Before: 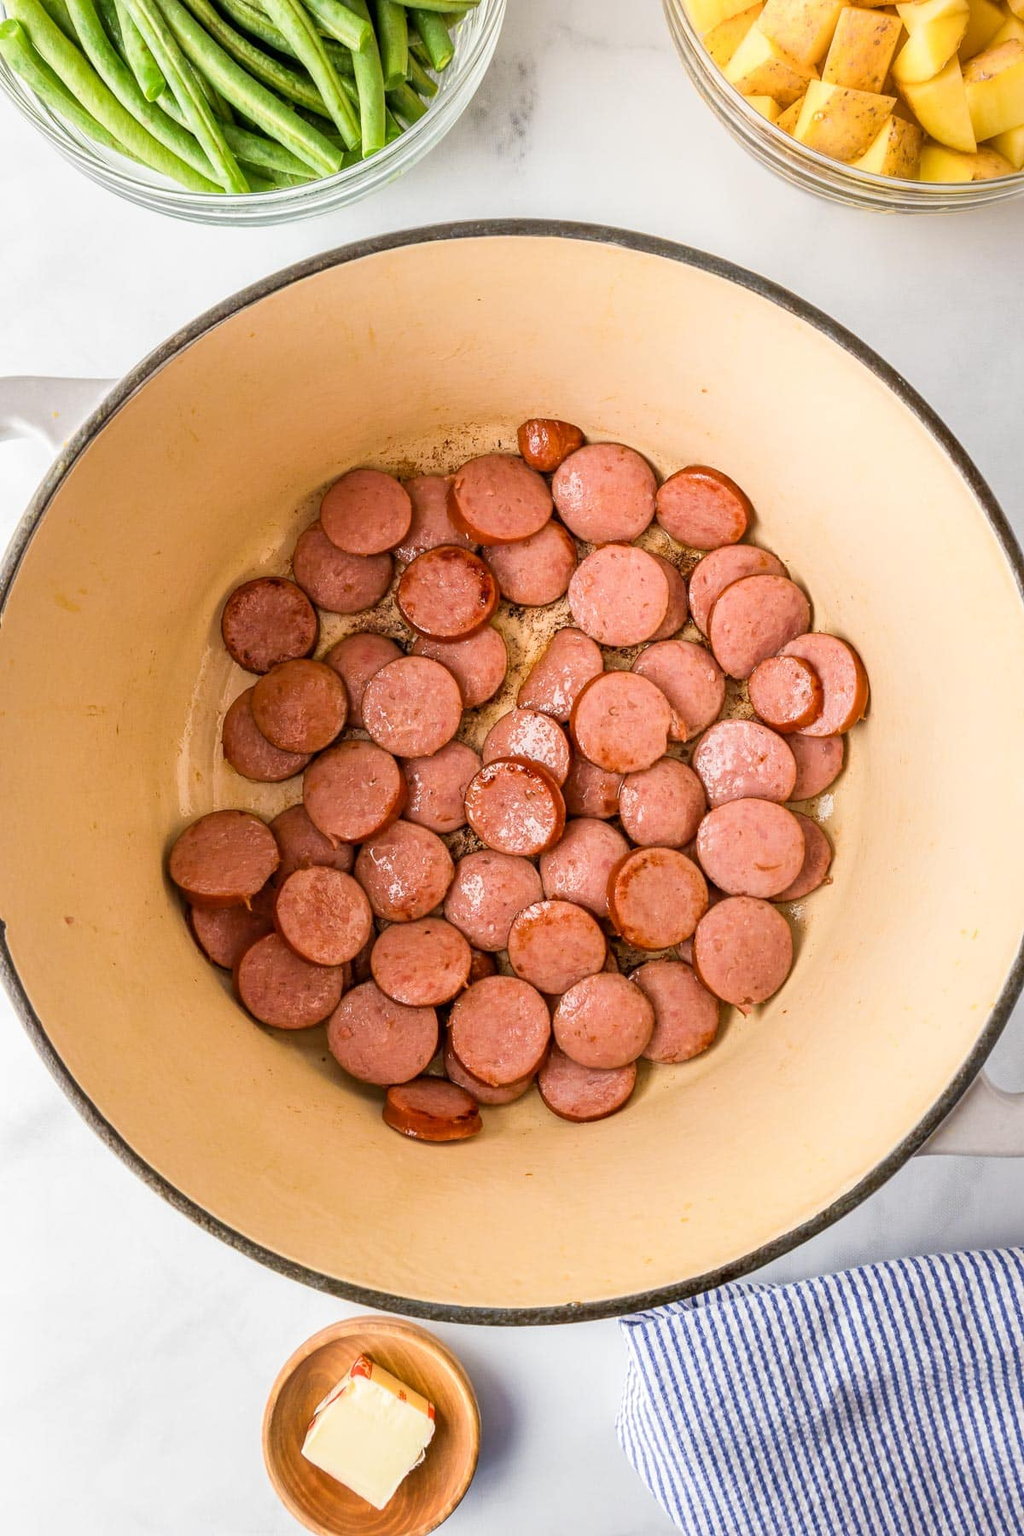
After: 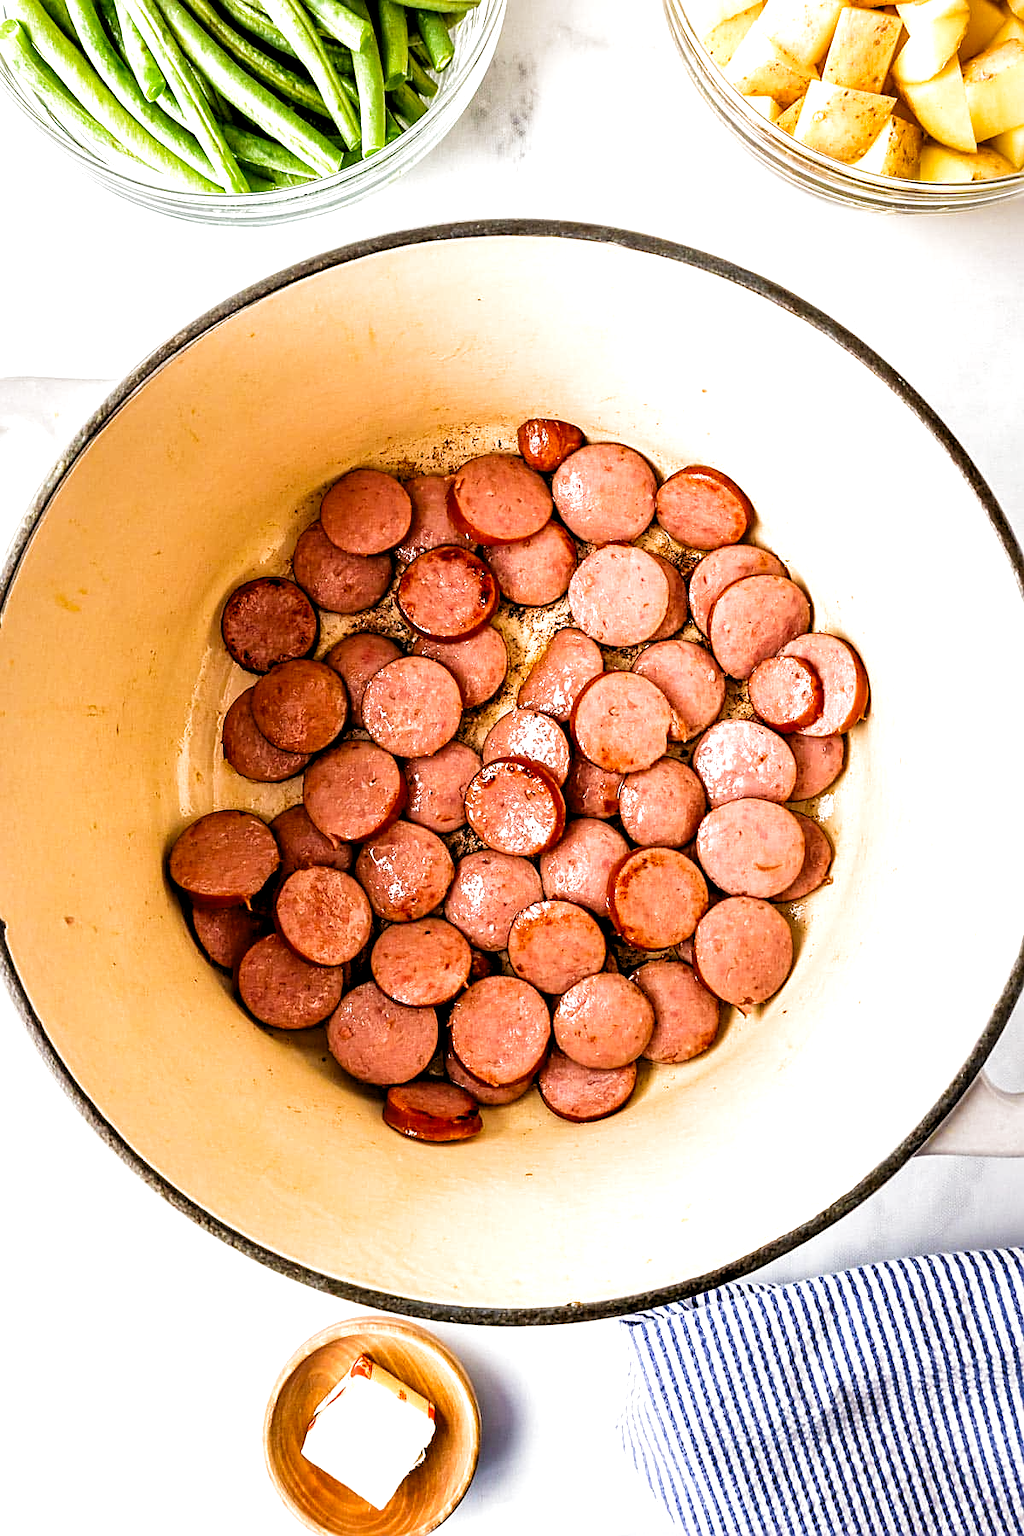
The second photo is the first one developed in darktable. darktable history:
sharpen: on, module defaults
levels: levels [0.055, 0.477, 0.9]
filmic rgb: black relative exposure -8.2 EV, white relative exposure 2.2 EV, threshold 3 EV, hardness 7.11, latitude 75%, contrast 1.325, highlights saturation mix -2%, shadows ↔ highlights balance 30%, preserve chrominance no, color science v5 (2021), contrast in shadows safe, contrast in highlights safe, enable highlight reconstruction true
